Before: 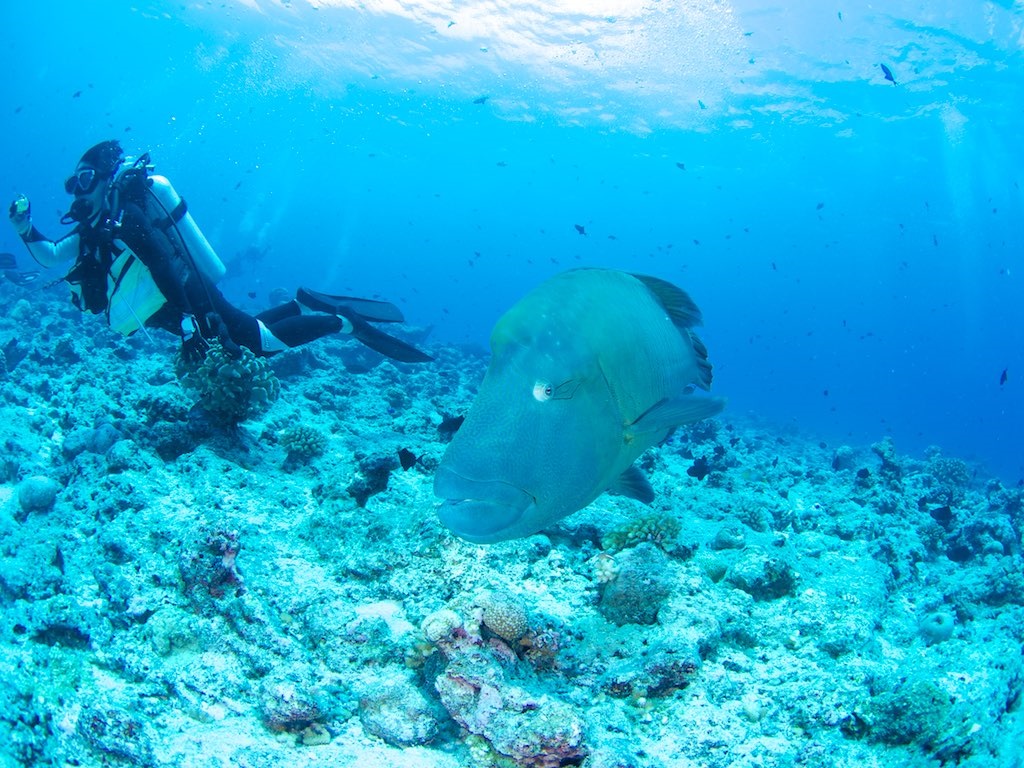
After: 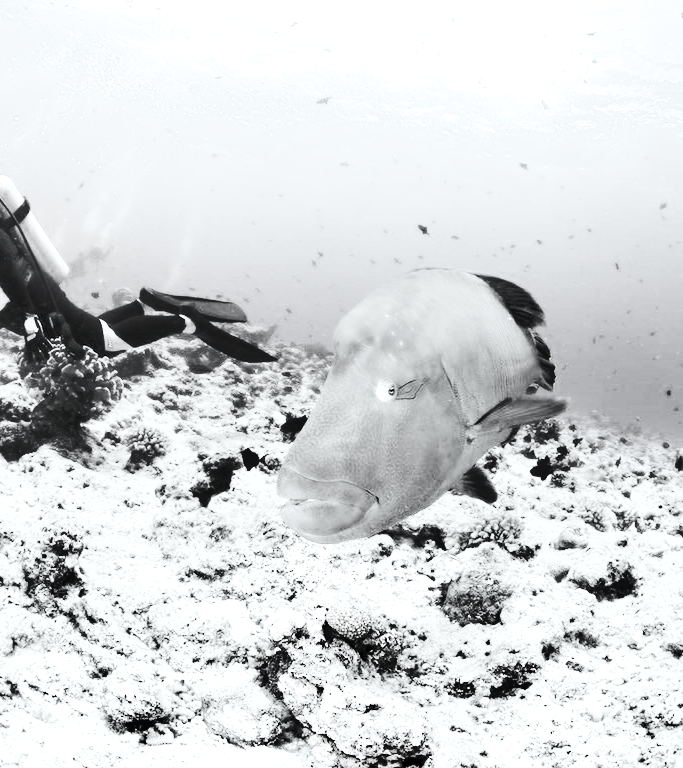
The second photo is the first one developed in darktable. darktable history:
shadows and highlights: radius 103.04, shadows 50.51, highlights -65.91, soften with gaussian
contrast brightness saturation: contrast 0.545, brightness 0.467, saturation -0.981
crop: left 15.413%, right 17.878%
tone equalizer: edges refinement/feathering 500, mask exposure compensation -1.57 EV, preserve details no
exposure: black level correction 0.012, exposure 0.704 EV, compensate highlight preservation false
color zones: curves: ch0 [(0, 0.5) (0.143, 0.5) (0.286, 0.5) (0.429, 0.504) (0.571, 0.5) (0.714, 0.509) (0.857, 0.5) (1, 0.5)]; ch1 [(0, 0.425) (0.143, 0.425) (0.286, 0.375) (0.429, 0.405) (0.571, 0.5) (0.714, 0.47) (0.857, 0.425) (1, 0.435)]; ch2 [(0, 0.5) (0.143, 0.5) (0.286, 0.5) (0.429, 0.517) (0.571, 0.5) (0.714, 0.51) (0.857, 0.5) (1, 0.5)]
